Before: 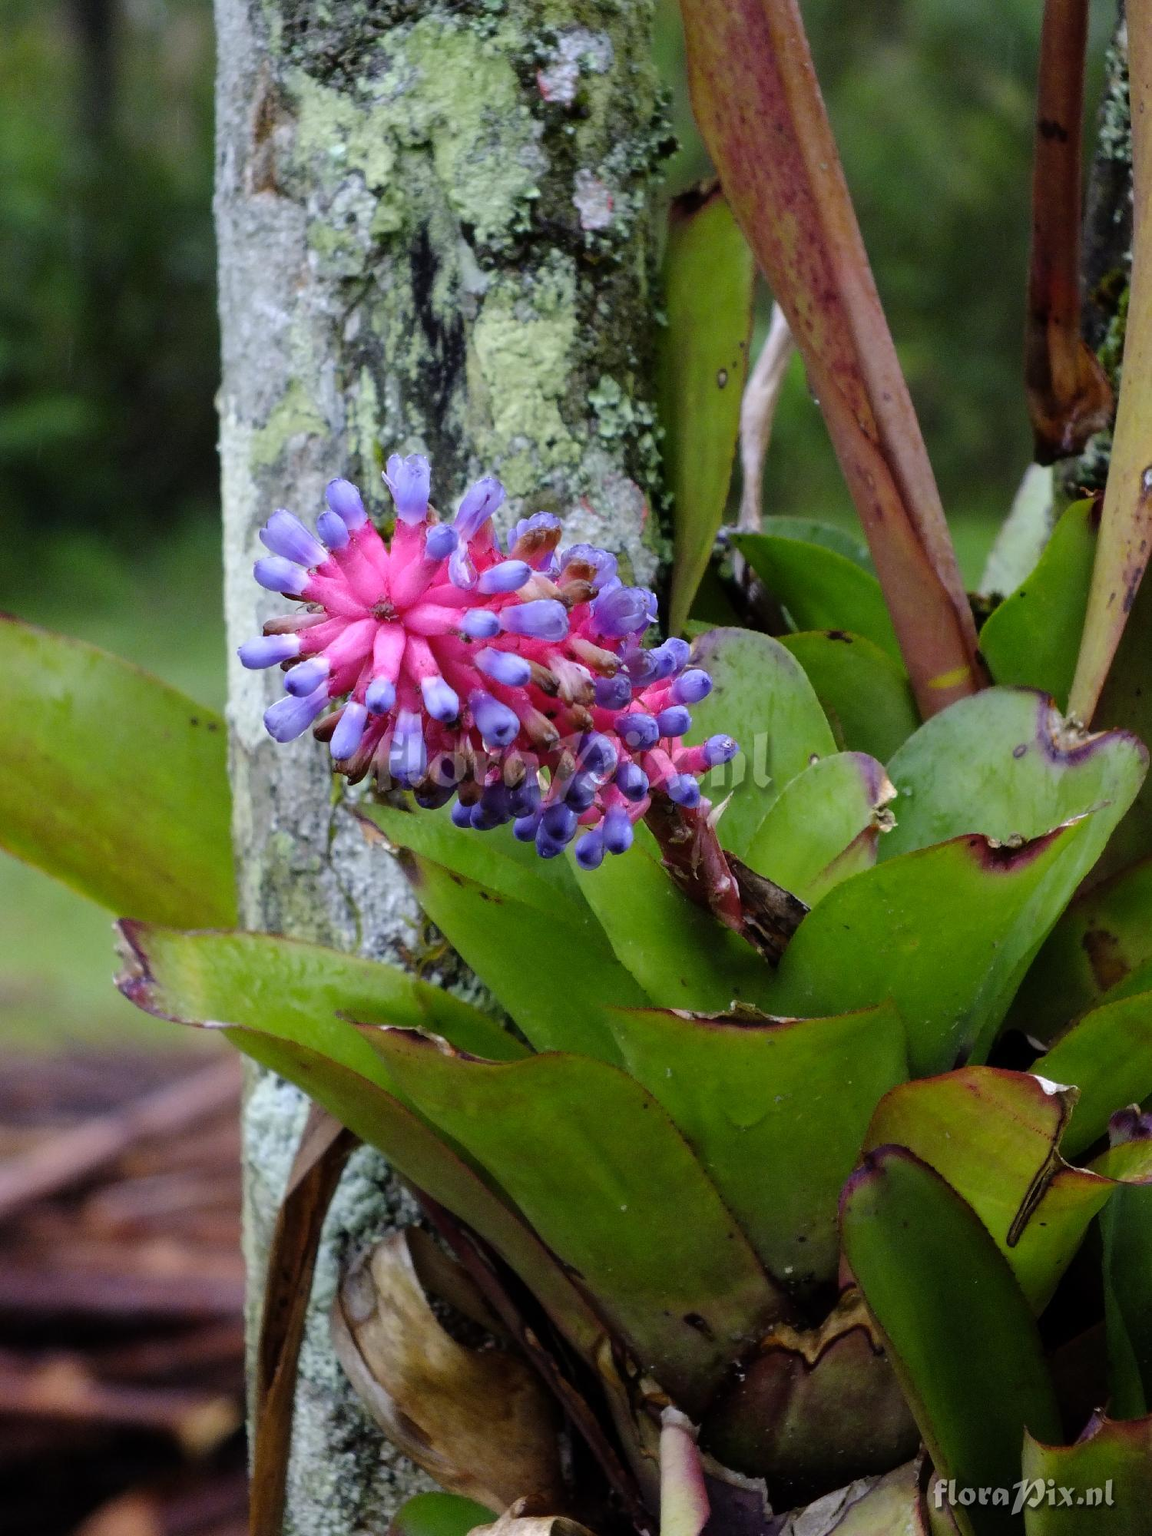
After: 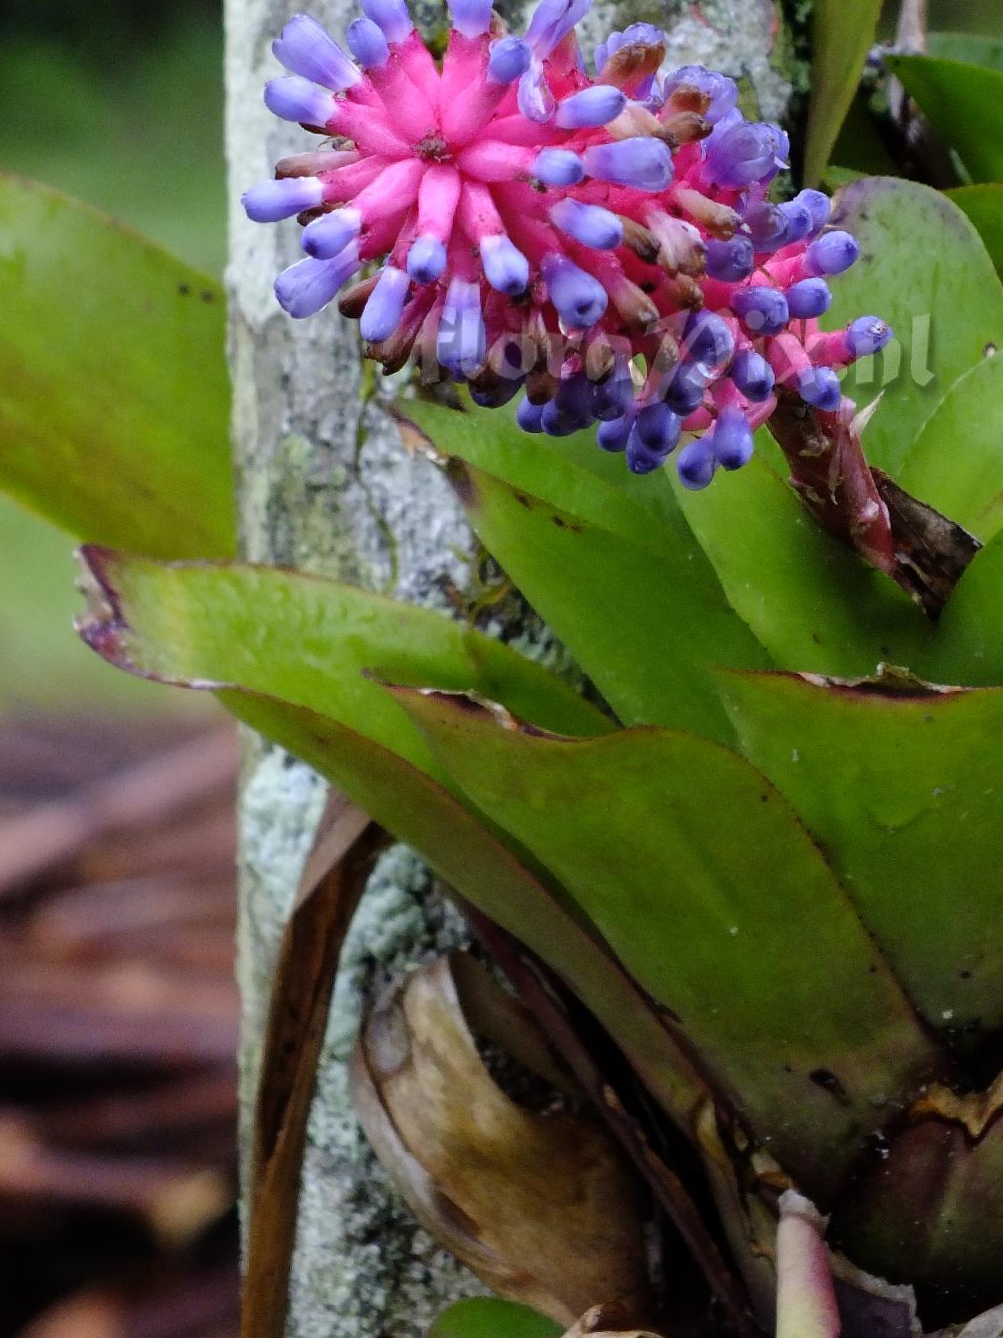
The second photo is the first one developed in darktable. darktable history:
crop and rotate: angle -0.82°, left 3.85%, top 31.828%, right 27.992%
